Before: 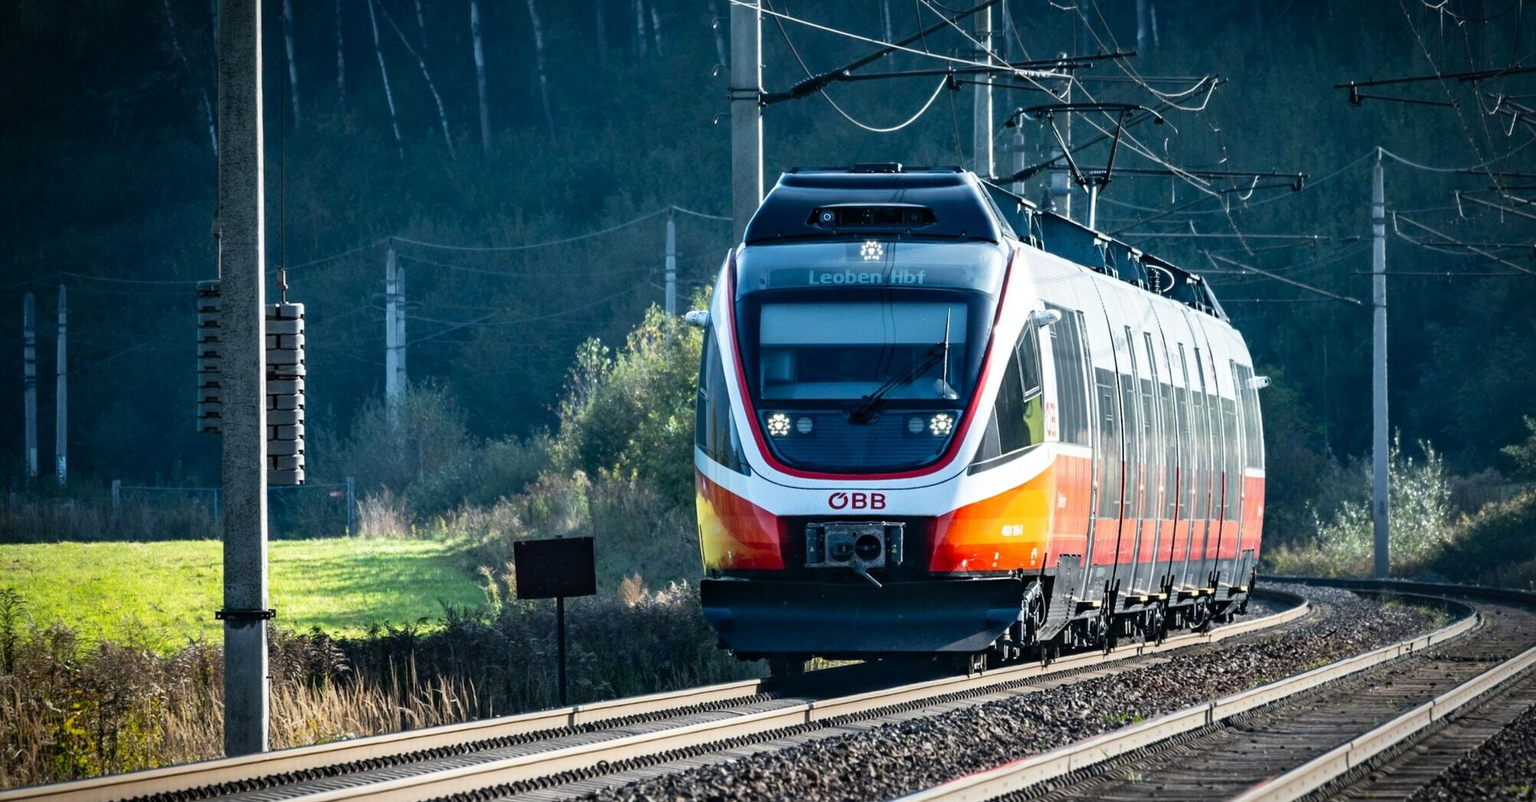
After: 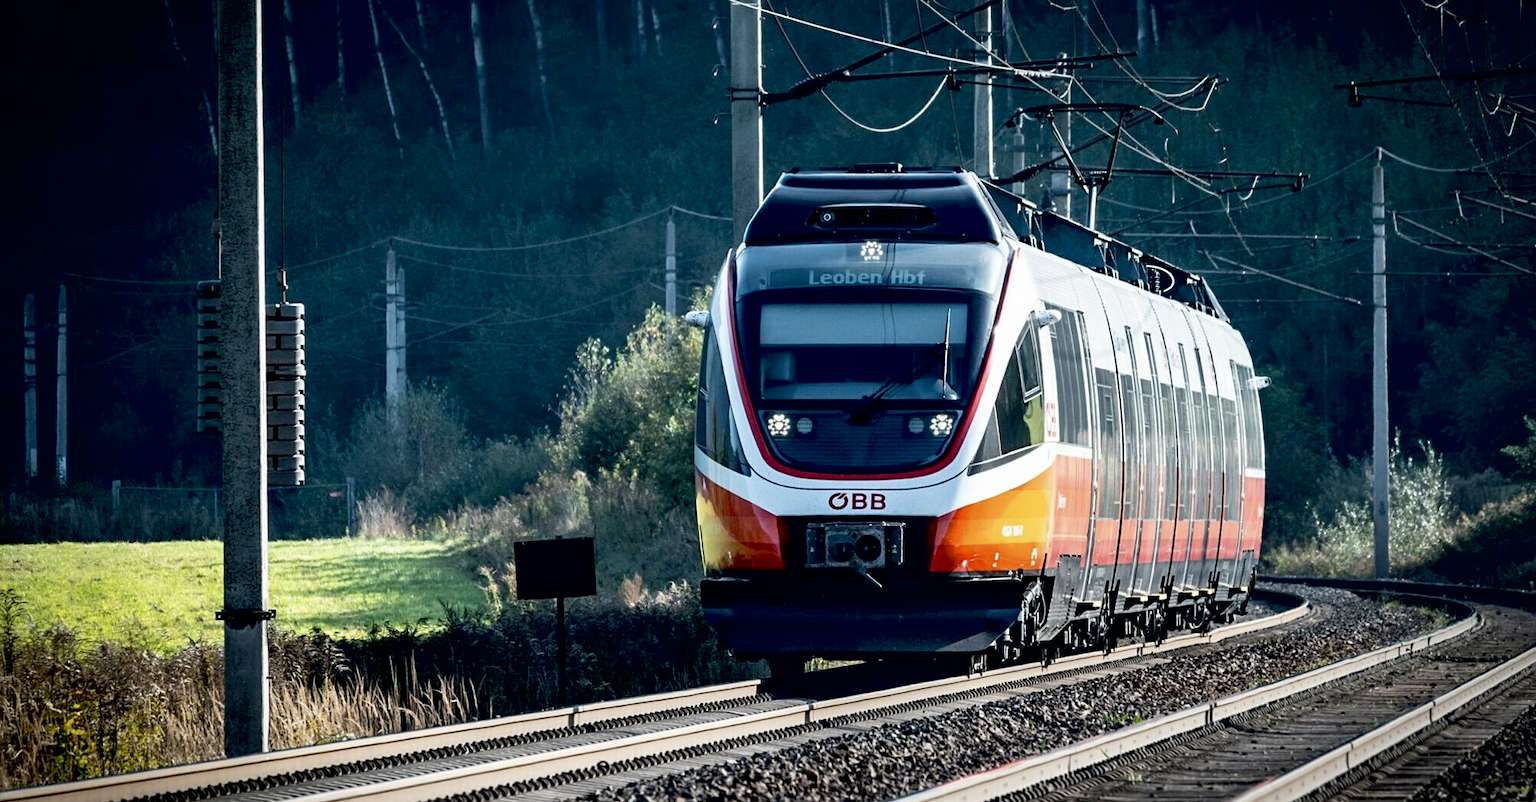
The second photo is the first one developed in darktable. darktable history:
white balance: emerald 1
exposure: black level correction 0.016, exposure -0.009 EV, compensate highlight preservation false
sharpen: amount 0.2
contrast brightness saturation: contrast 0.06, brightness -0.01, saturation -0.23
